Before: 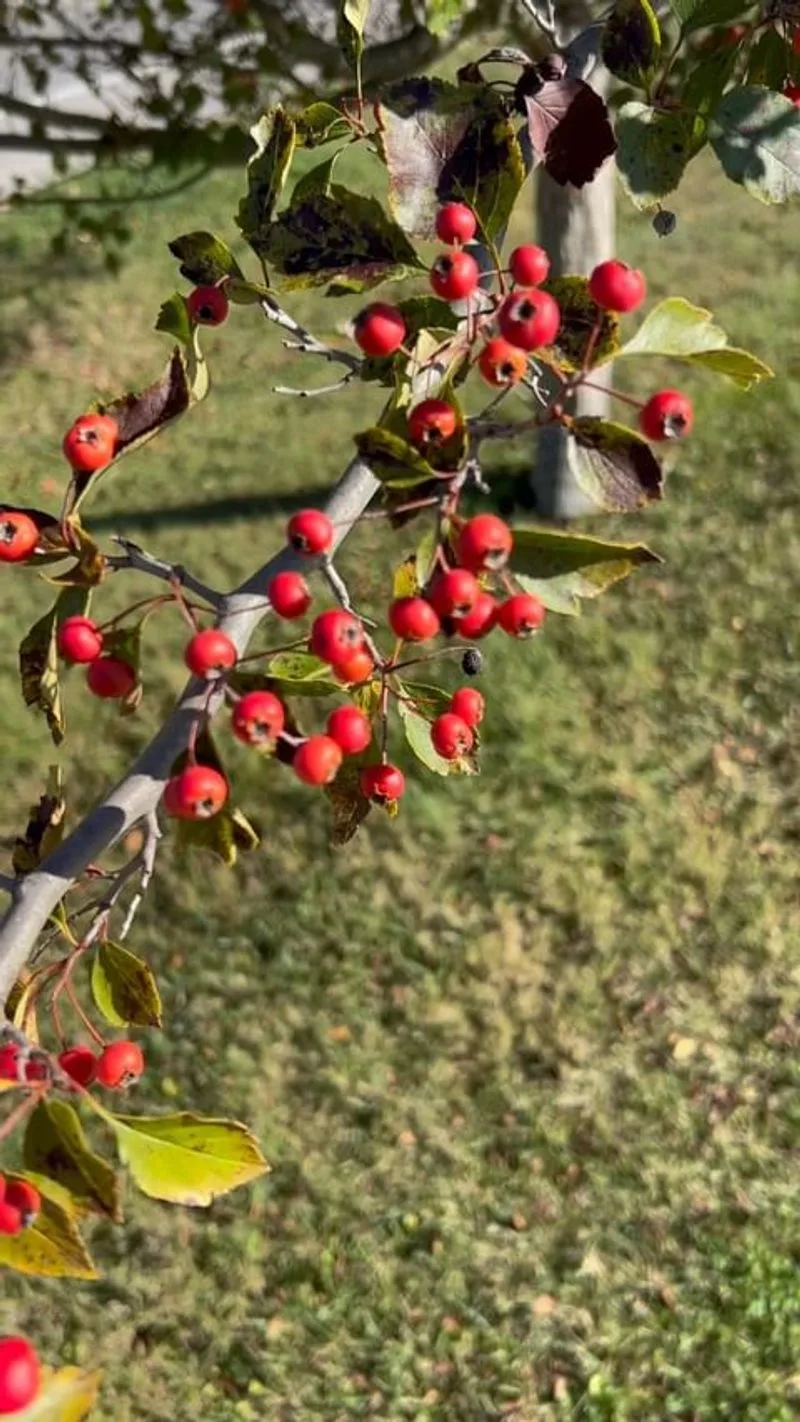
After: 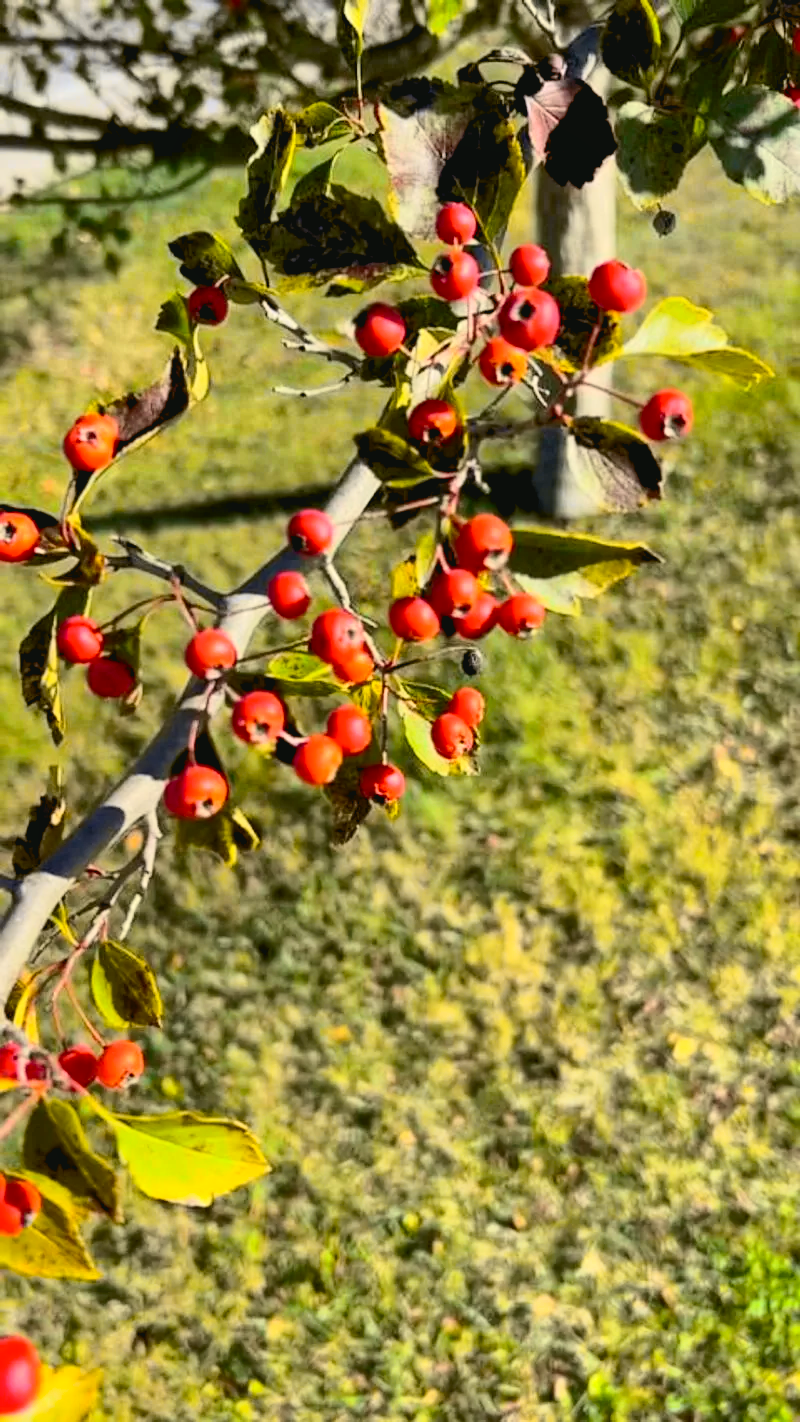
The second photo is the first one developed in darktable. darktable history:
rgb levels: levels [[0.01, 0.419, 0.839], [0, 0.5, 1], [0, 0.5, 1]]
tone curve: curves: ch0 [(0.003, 0.023) (0.071, 0.052) (0.249, 0.201) (0.466, 0.557) (0.625, 0.761) (0.783, 0.9) (0.994, 0.968)]; ch1 [(0, 0) (0.262, 0.227) (0.417, 0.386) (0.469, 0.467) (0.502, 0.498) (0.531, 0.521) (0.576, 0.586) (0.612, 0.634) (0.634, 0.68) (0.686, 0.728) (0.994, 0.987)]; ch2 [(0, 0) (0.262, 0.188) (0.385, 0.353) (0.427, 0.424) (0.495, 0.493) (0.518, 0.544) (0.55, 0.579) (0.595, 0.621) (0.644, 0.748) (1, 1)], color space Lab, independent channels, preserve colors none
shadows and highlights: on, module defaults
